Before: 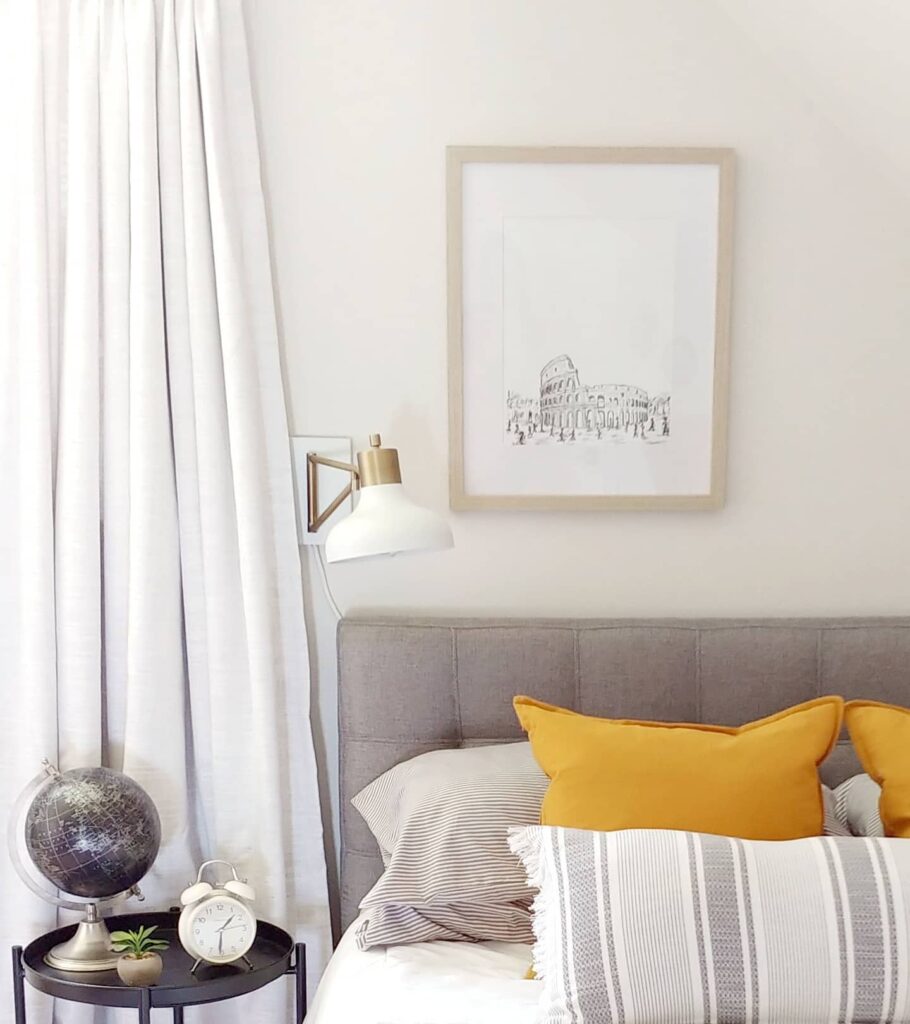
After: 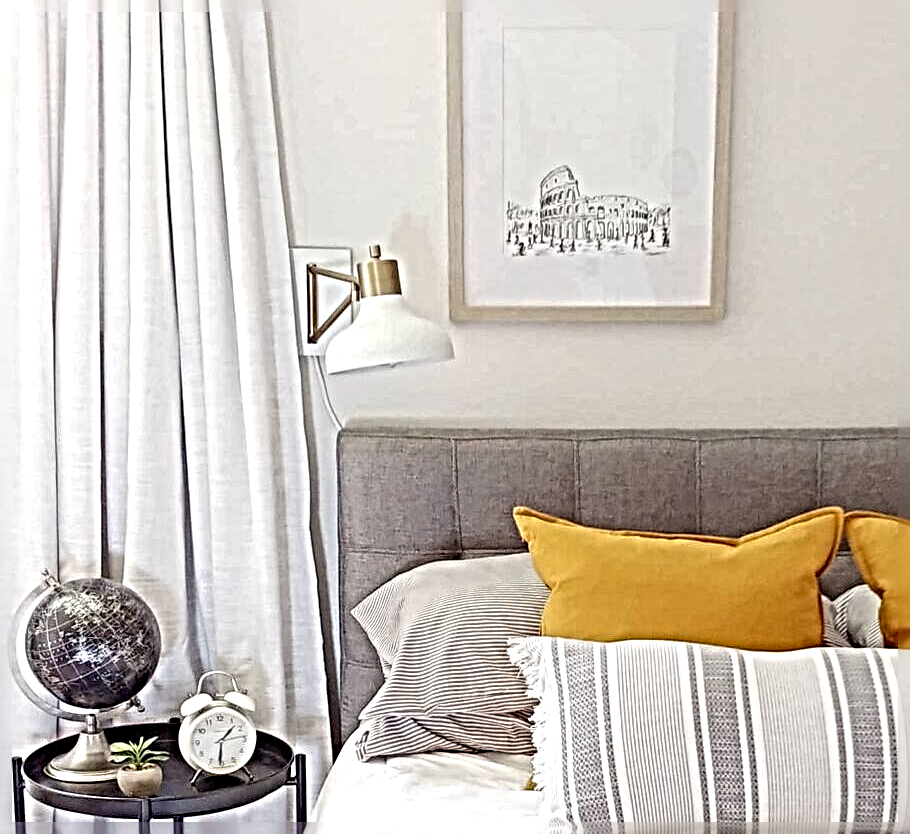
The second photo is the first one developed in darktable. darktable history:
crop and rotate: top 18.507%
sharpen: radius 6.3, amount 1.8, threshold 0
local contrast: detail 130%
